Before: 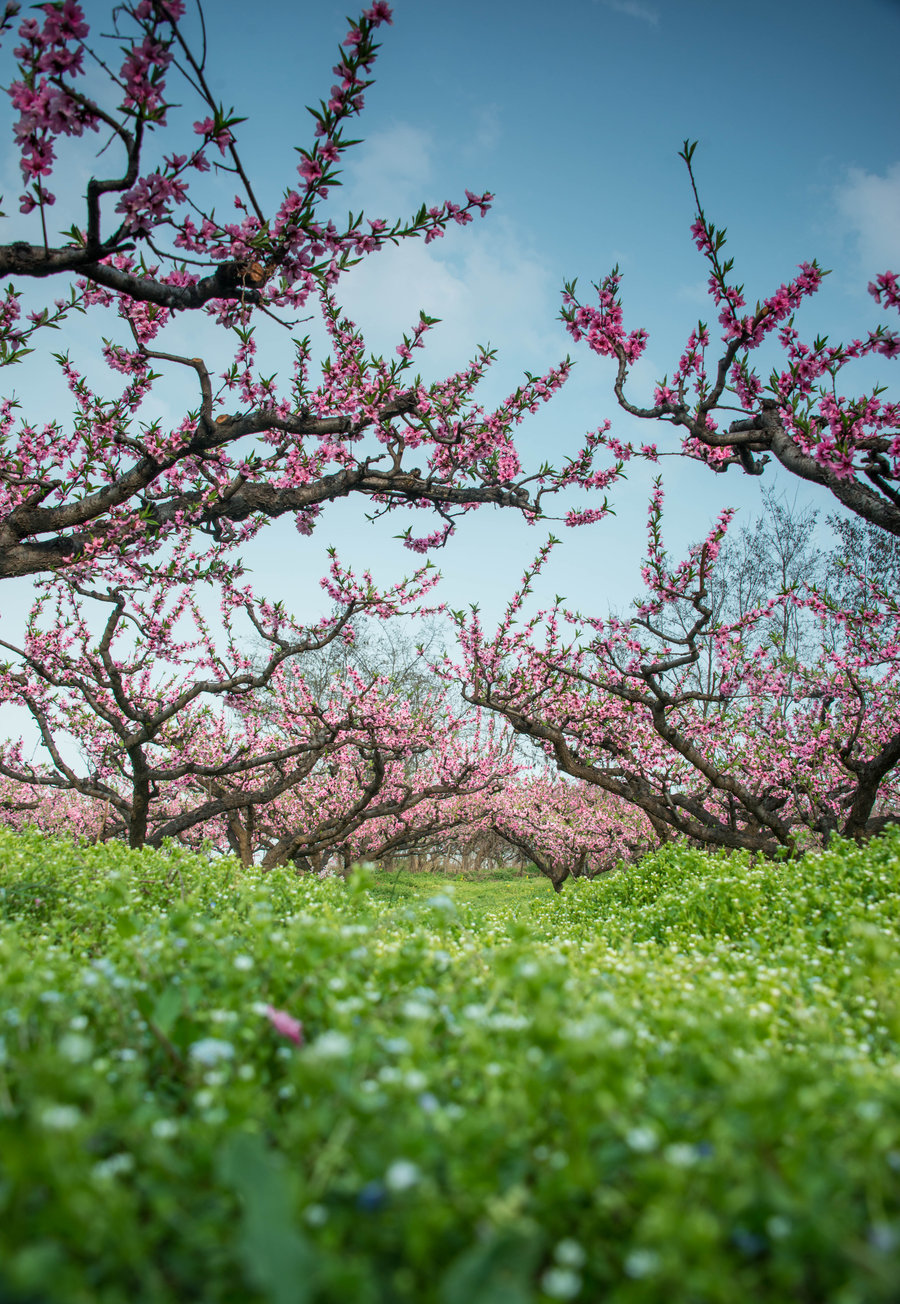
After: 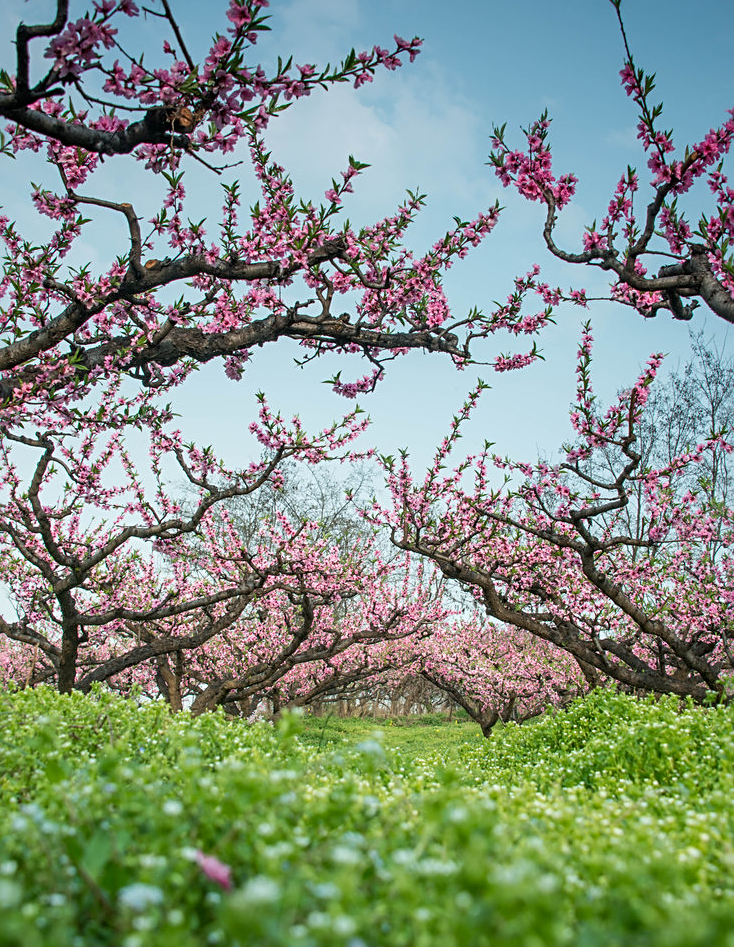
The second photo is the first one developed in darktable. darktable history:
crop: left 7.932%, top 11.913%, right 10.463%, bottom 15.389%
sharpen: radius 2.52, amount 0.339
